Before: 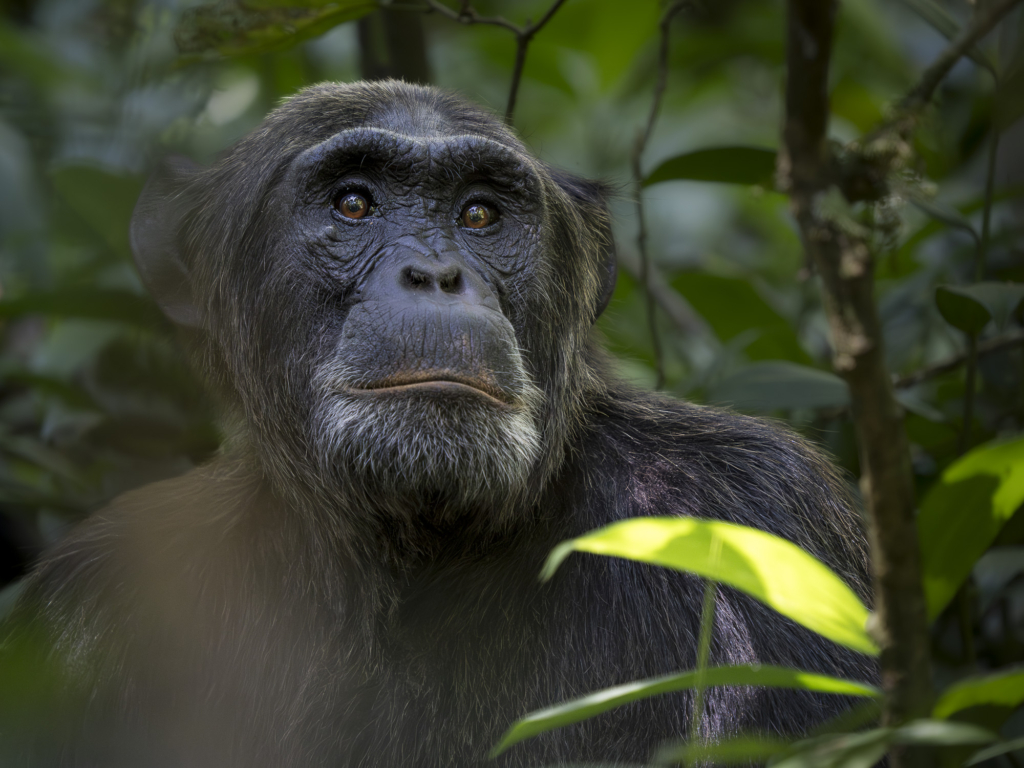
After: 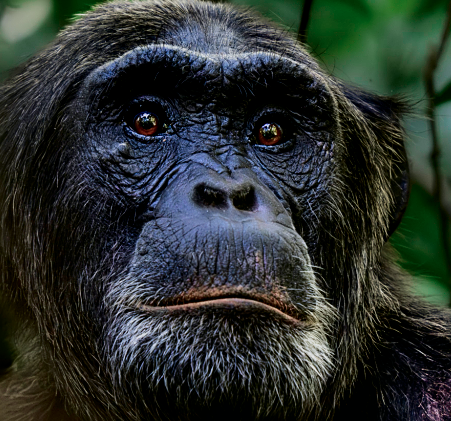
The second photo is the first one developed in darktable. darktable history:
sharpen: on, module defaults
color balance rgb: perceptual saturation grading › global saturation 25%, global vibrance 20%
filmic rgb: black relative exposure -8.2 EV, white relative exposure 2.2 EV, threshold 3 EV, hardness 7.11, latitude 75%, contrast 1.325, highlights saturation mix -2%, shadows ↔ highlights balance 30%, preserve chrominance no, color science v5 (2021), contrast in shadows safe, contrast in highlights safe, enable highlight reconstruction true
tone curve: curves: ch0 [(0, 0.009) (0.105, 0.069) (0.195, 0.154) (0.289, 0.278) (0.384, 0.391) (0.513, 0.53) (0.66, 0.667) (0.895, 0.863) (1, 0.919)]; ch1 [(0, 0) (0.161, 0.092) (0.35, 0.33) (0.403, 0.395) (0.456, 0.469) (0.502, 0.499) (0.519, 0.514) (0.576, 0.587) (0.642, 0.645) (0.701, 0.742) (1, 0.942)]; ch2 [(0, 0) (0.371, 0.362) (0.437, 0.437) (0.501, 0.5) (0.53, 0.528) (0.569, 0.551) (0.619, 0.58) (0.883, 0.752) (1, 0.929)], color space Lab, independent channels, preserve colors none
local contrast: highlights 100%, shadows 100%, detail 120%, midtone range 0.2
crop: left 20.248%, top 10.86%, right 35.675%, bottom 34.321%
exposure: compensate highlight preservation false
contrast brightness saturation: saturation -0.05
